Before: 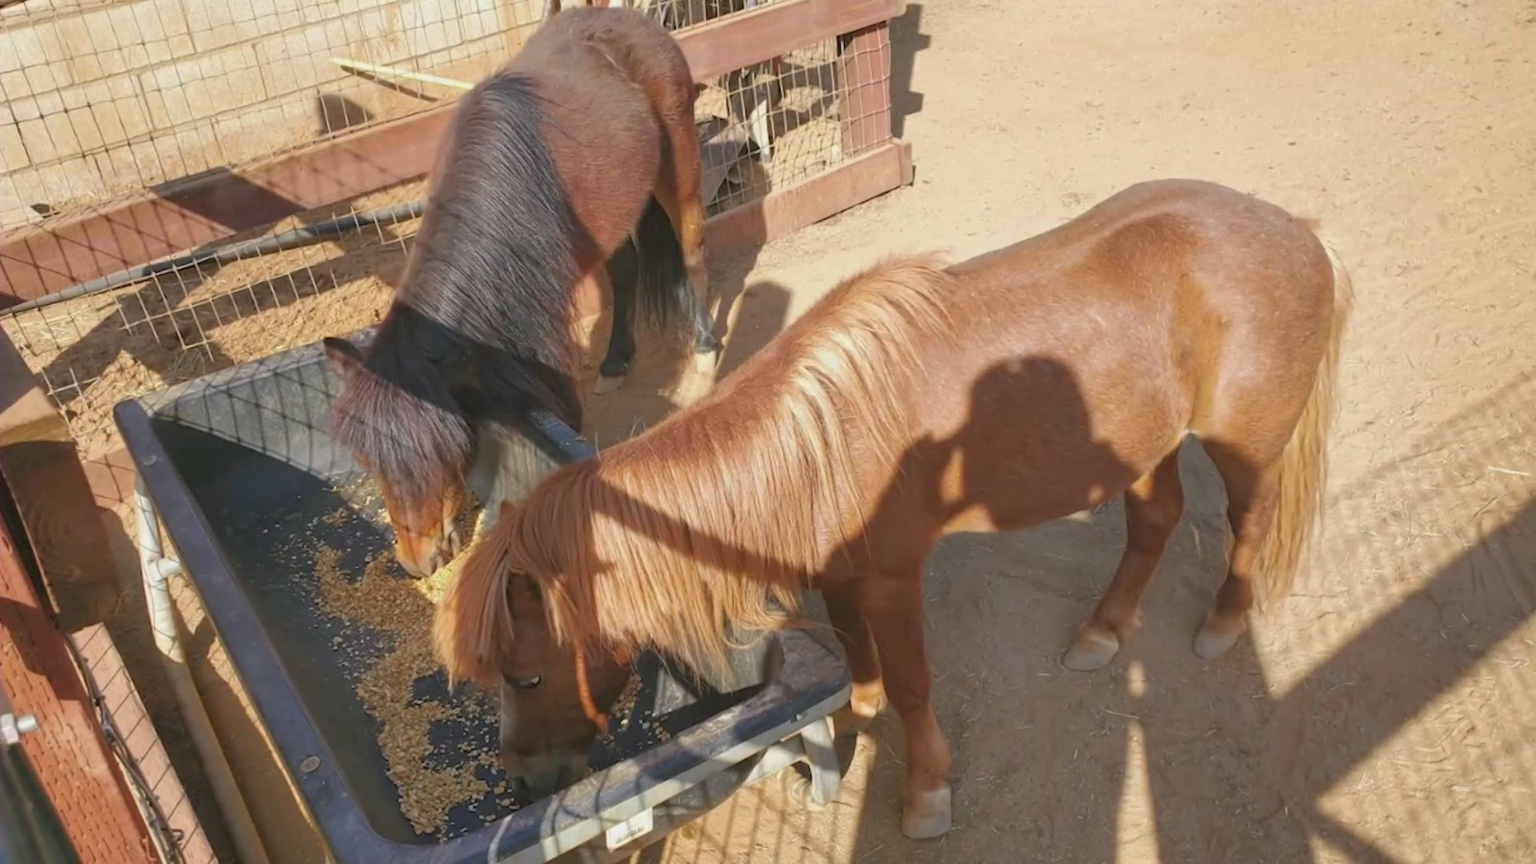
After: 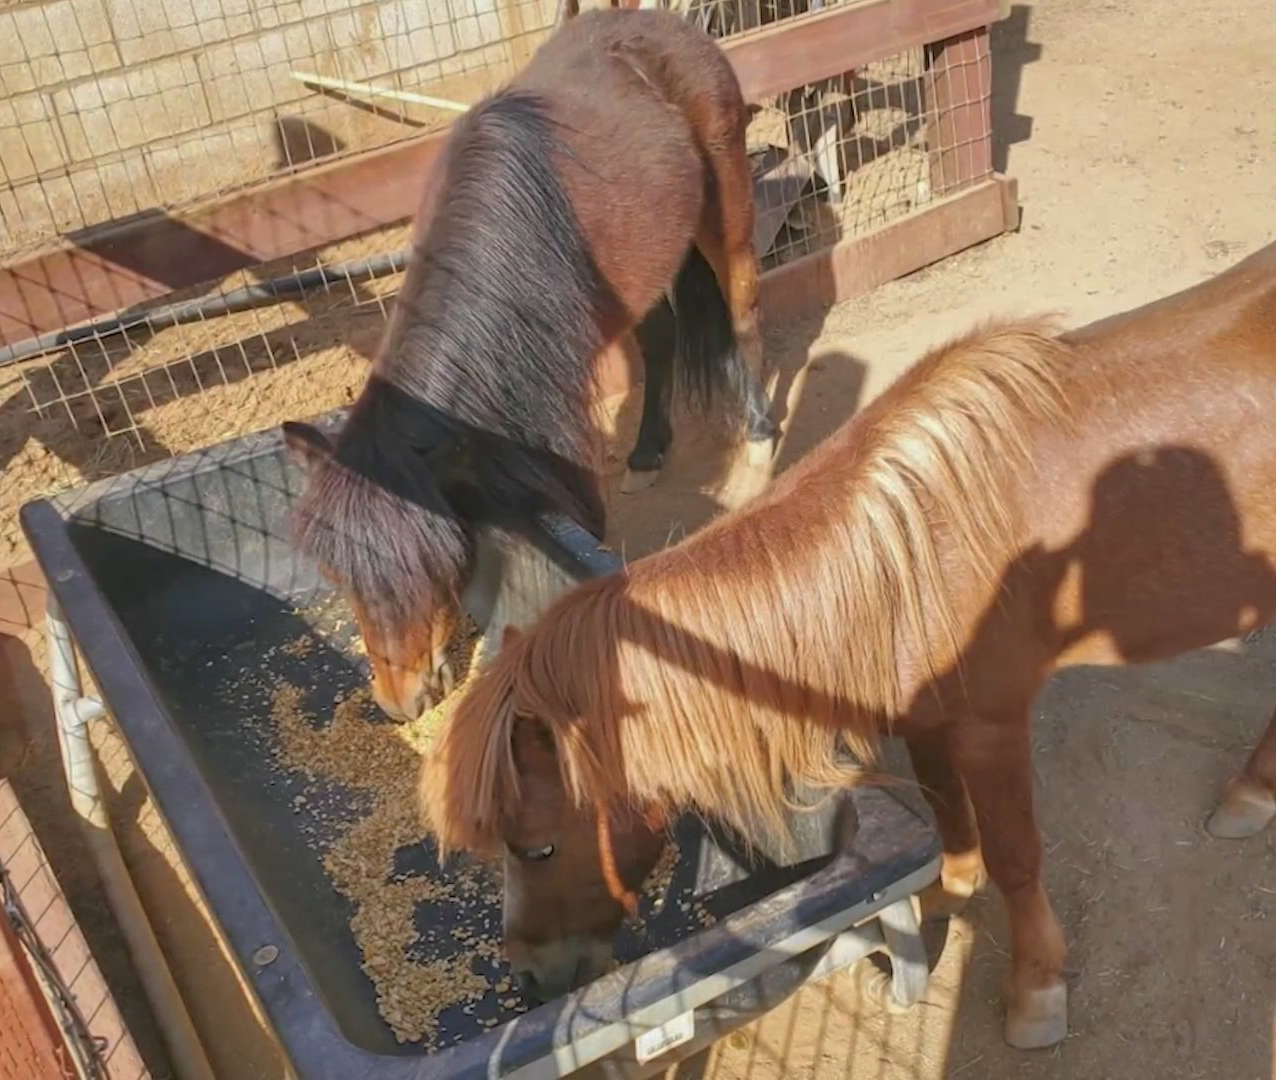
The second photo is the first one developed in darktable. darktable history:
crop and rotate: left 6.365%, right 27.138%
shadows and highlights: on, module defaults
local contrast: on, module defaults
